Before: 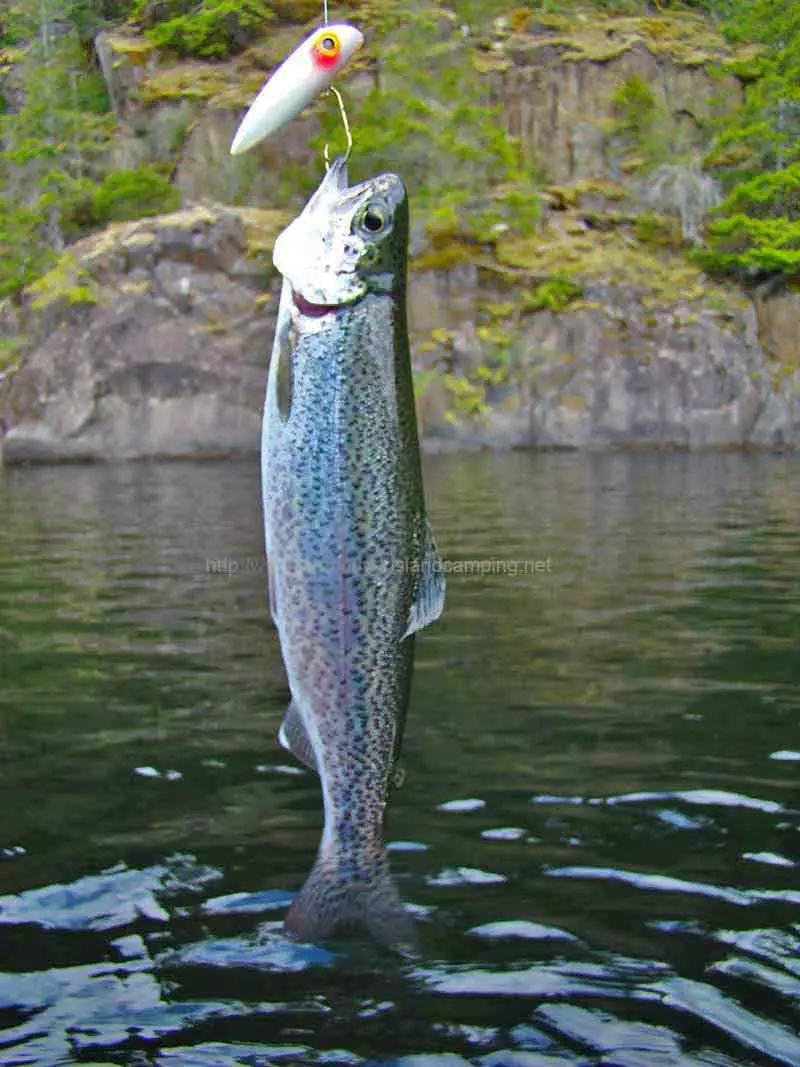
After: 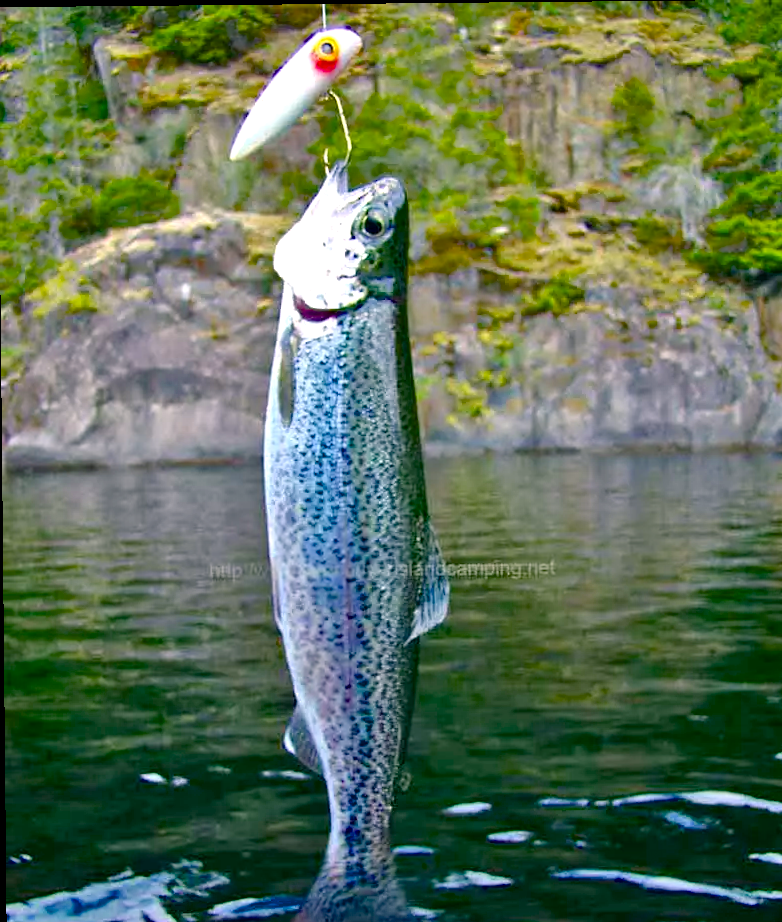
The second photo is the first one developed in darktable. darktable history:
crop and rotate: angle 0.555°, left 0.22%, right 3.157%, bottom 14.139%
color balance rgb: power › luminance -7.842%, power › chroma 1.082%, power › hue 216.67°, highlights gain › chroma 0.875%, highlights gain › hue 24.31°, perceptual saturation grading › global saturation 20%, perceptual saturation grading › highlights -14.351%, perceptual saturation grading › shadows 49.367%, saturation formula JzAzBz (2021)
exposure: black level correction 0.001, exposure 0.5 EV, compensate highlight preservation false
